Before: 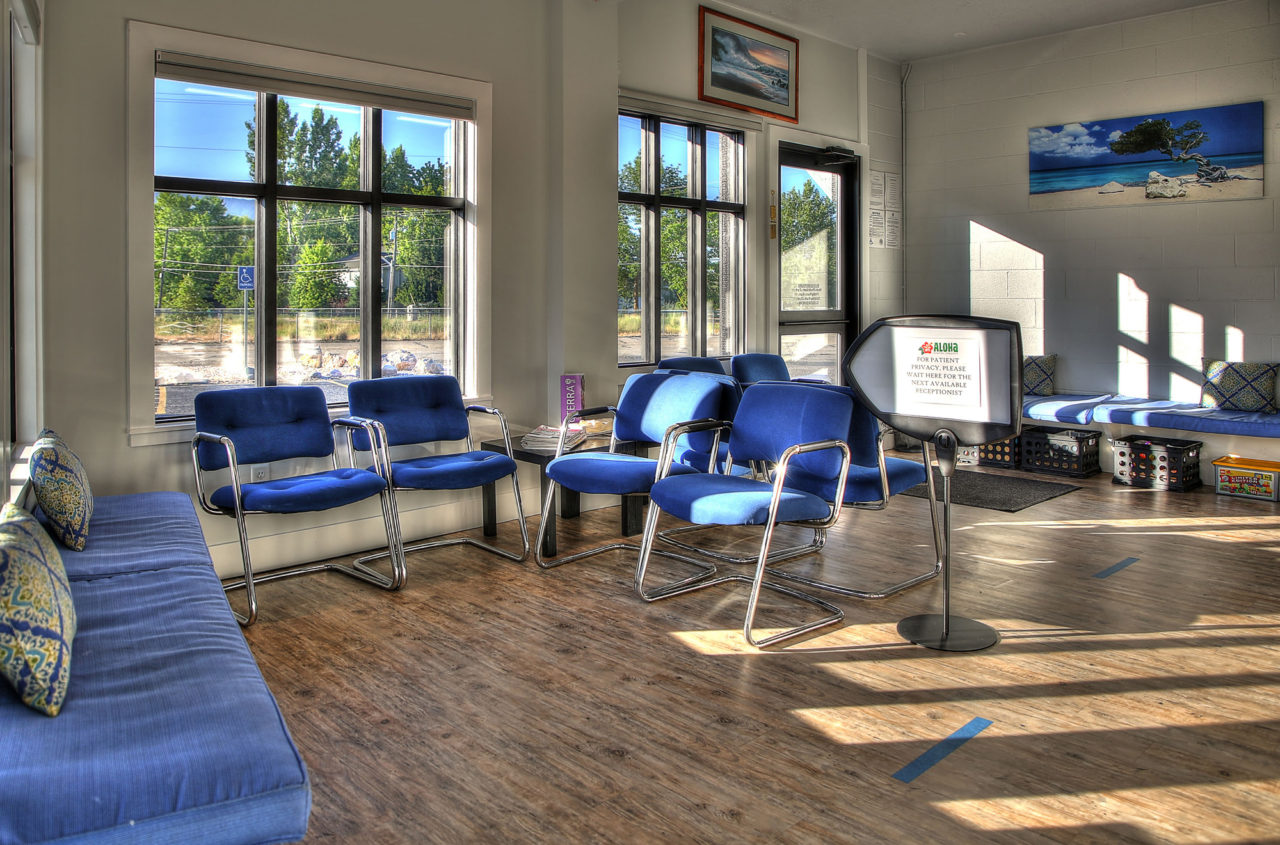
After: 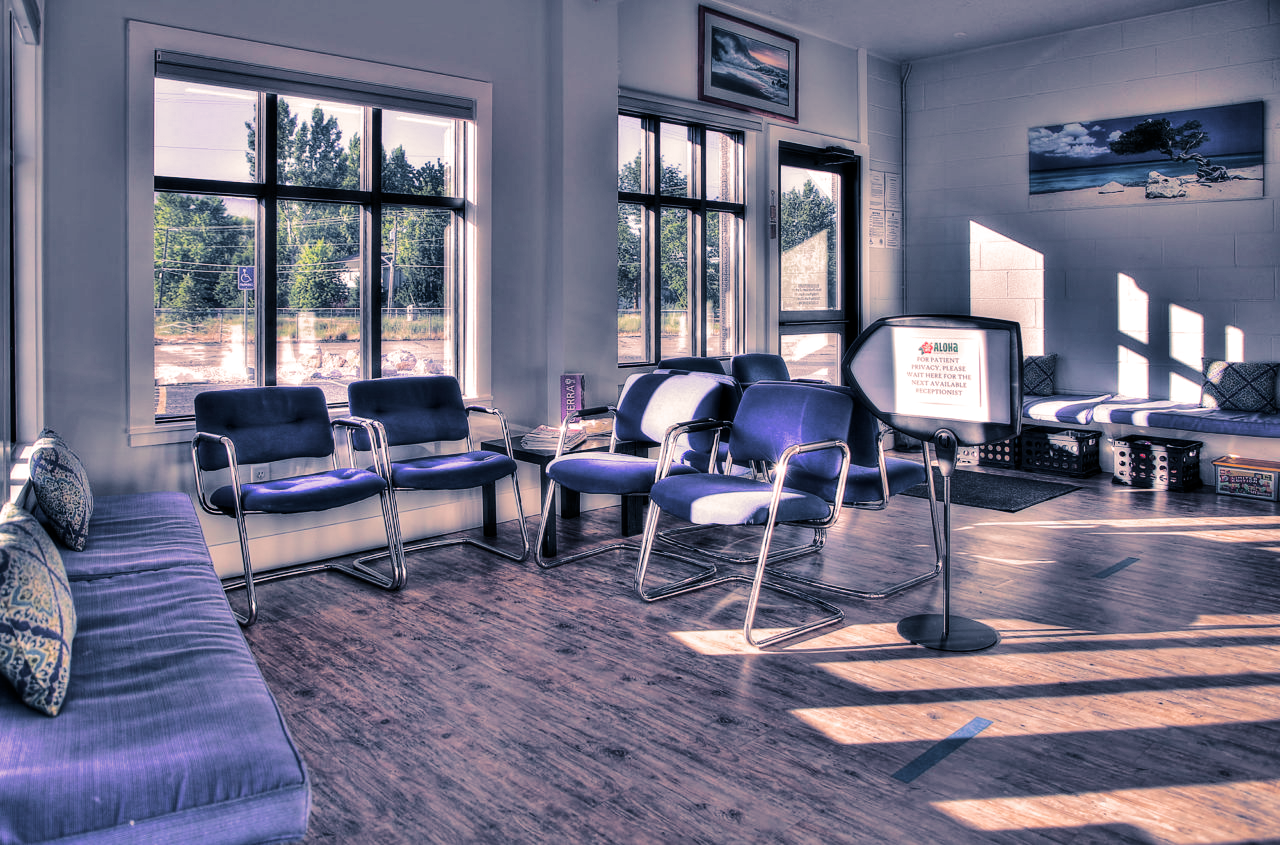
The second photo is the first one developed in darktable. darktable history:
tone curve: curves: ch0 [(0, 0) (0.058, 0.022) (0.265, 0.208) (0.41, 0.417) (0.485, 0.524) (0.638, 0.673) (0.845, 0.828) (0.994, 0.964)]; ch1 [(0, 0) (0.136, 0.146) (0.317, 0.34) (0.382, 0.408) (0.469, 0.482) (0.498, 0.497) (0.557, 0.573) (0.644, 0.643) (0.725, 0.765) (1, 1)]; ch2 [(0, 0) (0.352, 0.403) (0.45, 0.469) (0.502, 0.504) (0.54, 0.524) (0.592, 0.566) (0.638, 0.599) (1, 1)], color space Lab, independent channels, preserve colors none
split-toning: shadows › hue 226.8°, shadows › saturation 0.56, highlights › hue 28.8°, balance -40, compress 0%
white balance: red 1.042, blue 1.17
